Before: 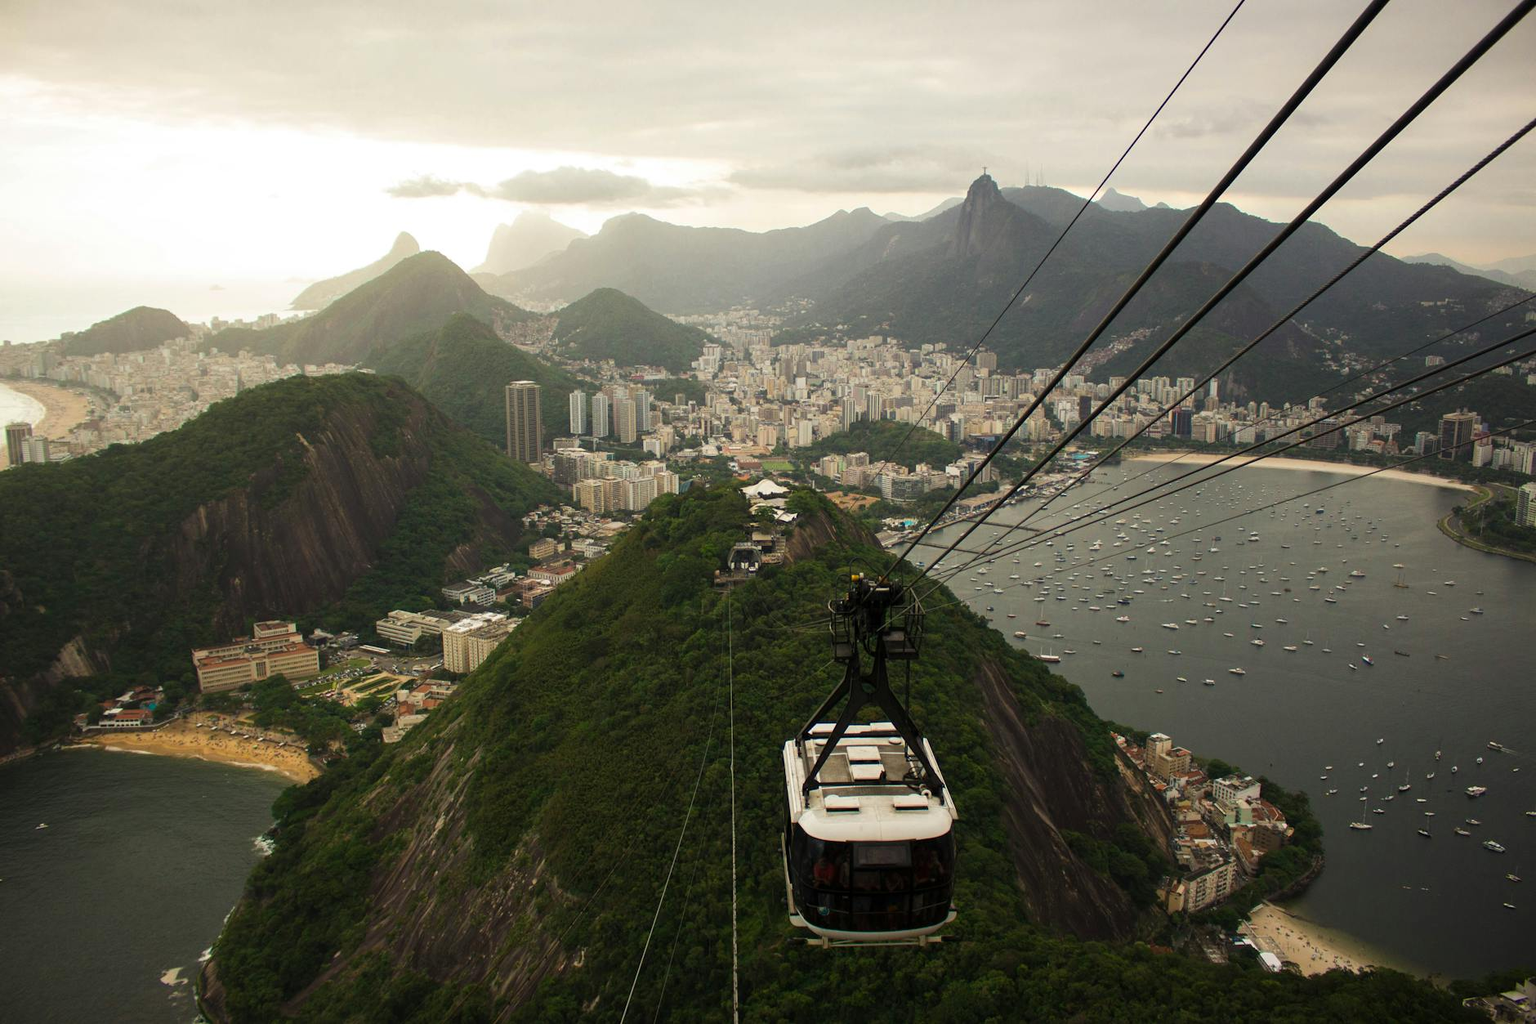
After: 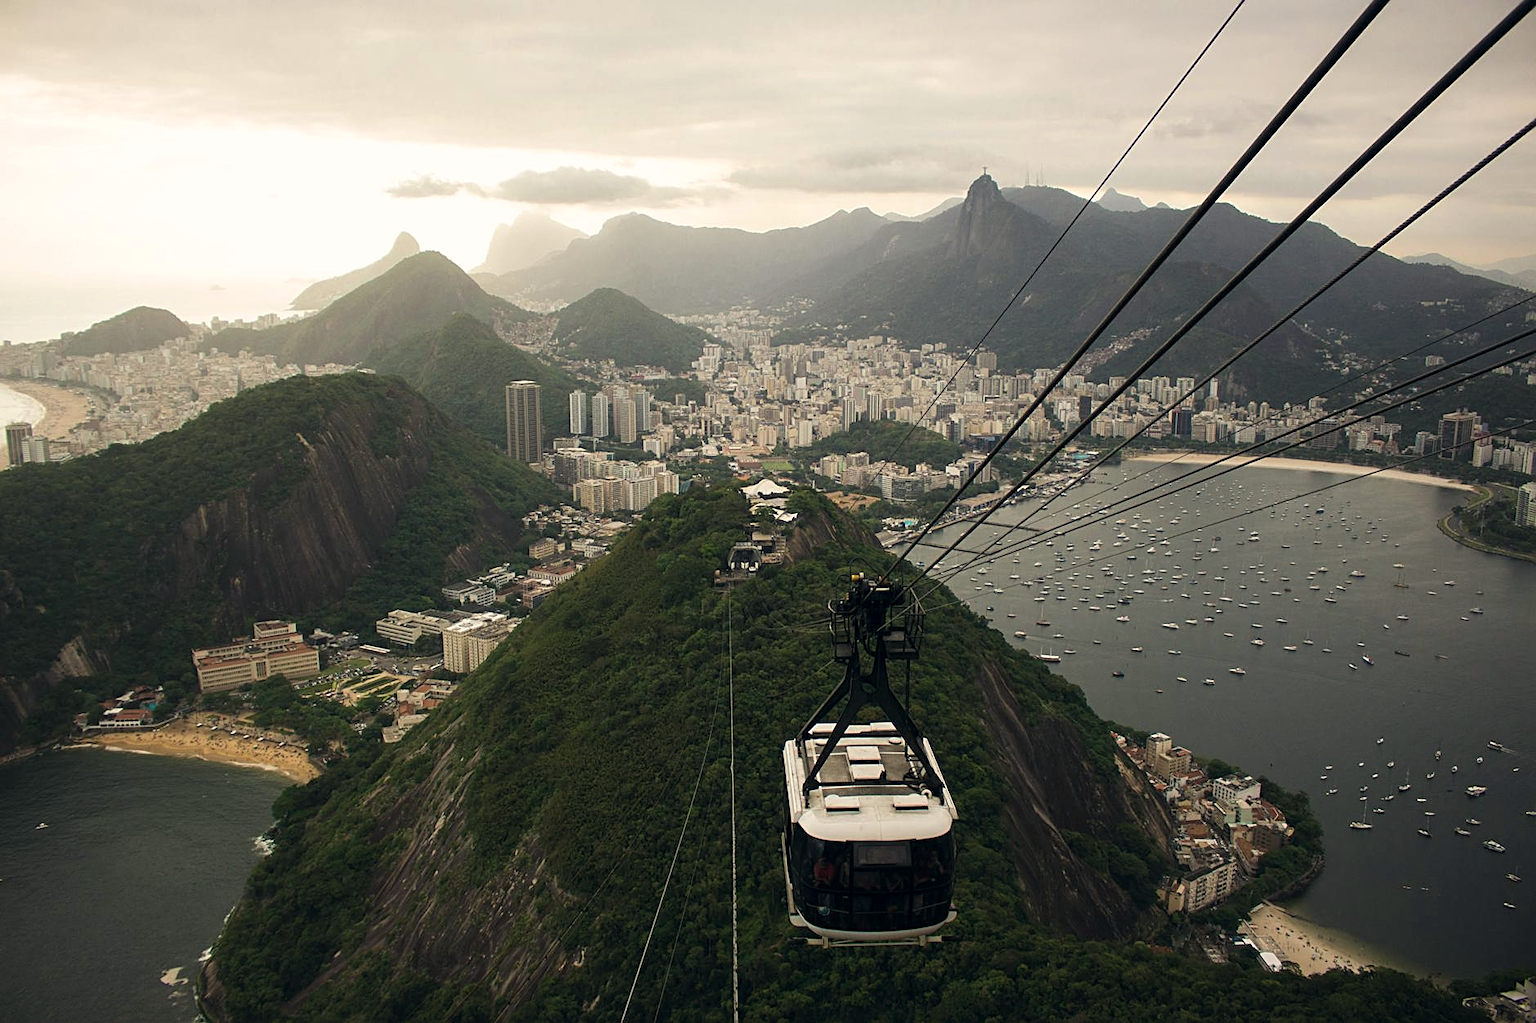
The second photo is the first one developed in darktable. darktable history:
sharpen: on, module defaults
exposure: compensate highlight preservation false
color correction: highlights a* 2.75, highlights b* 5, shadows a* -2.04, shadows b* -4.84, saturation 0.8
